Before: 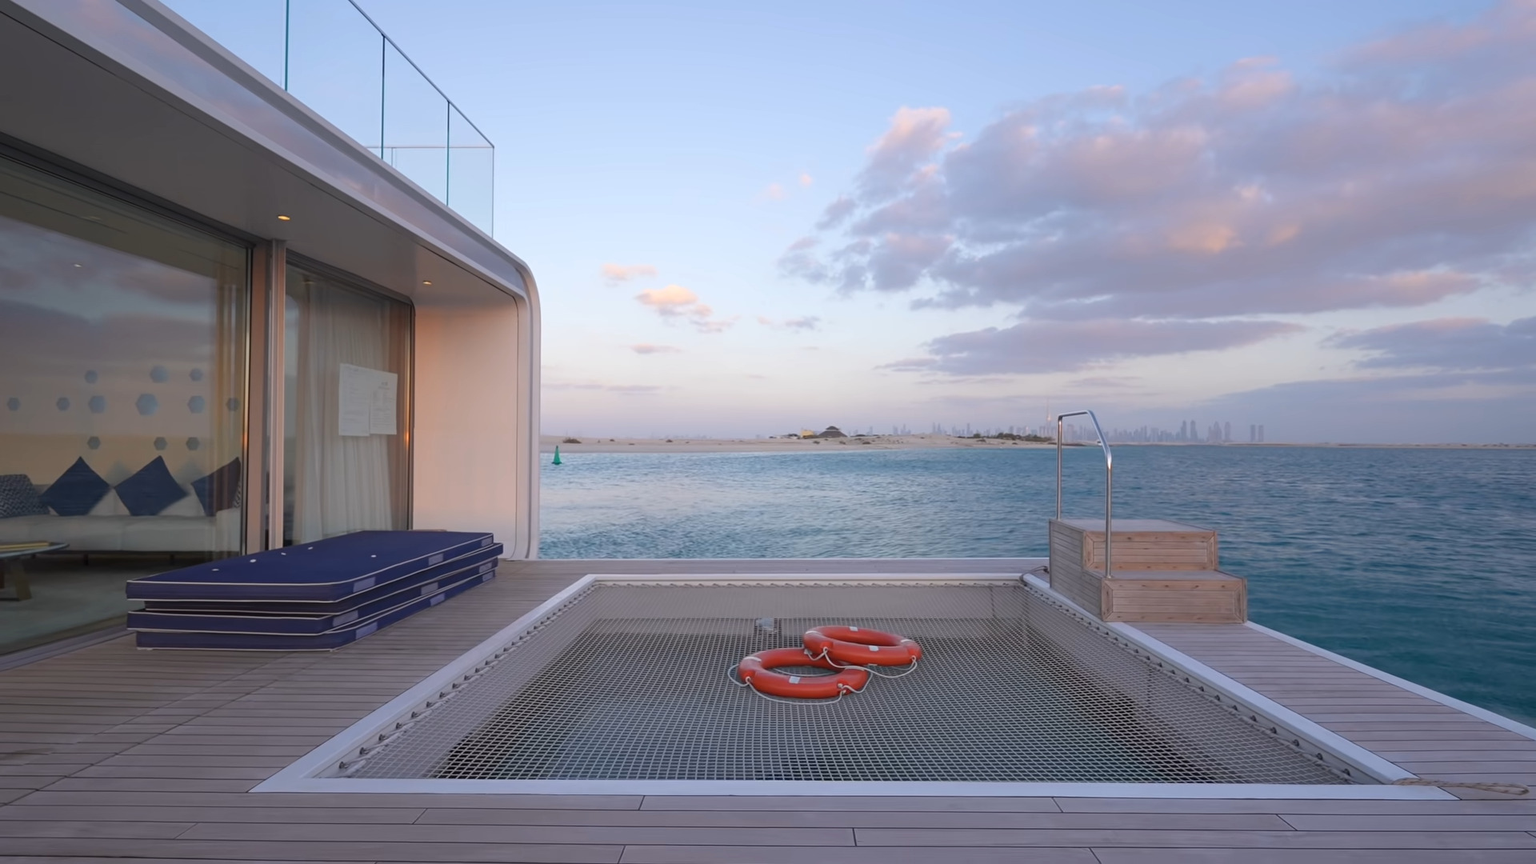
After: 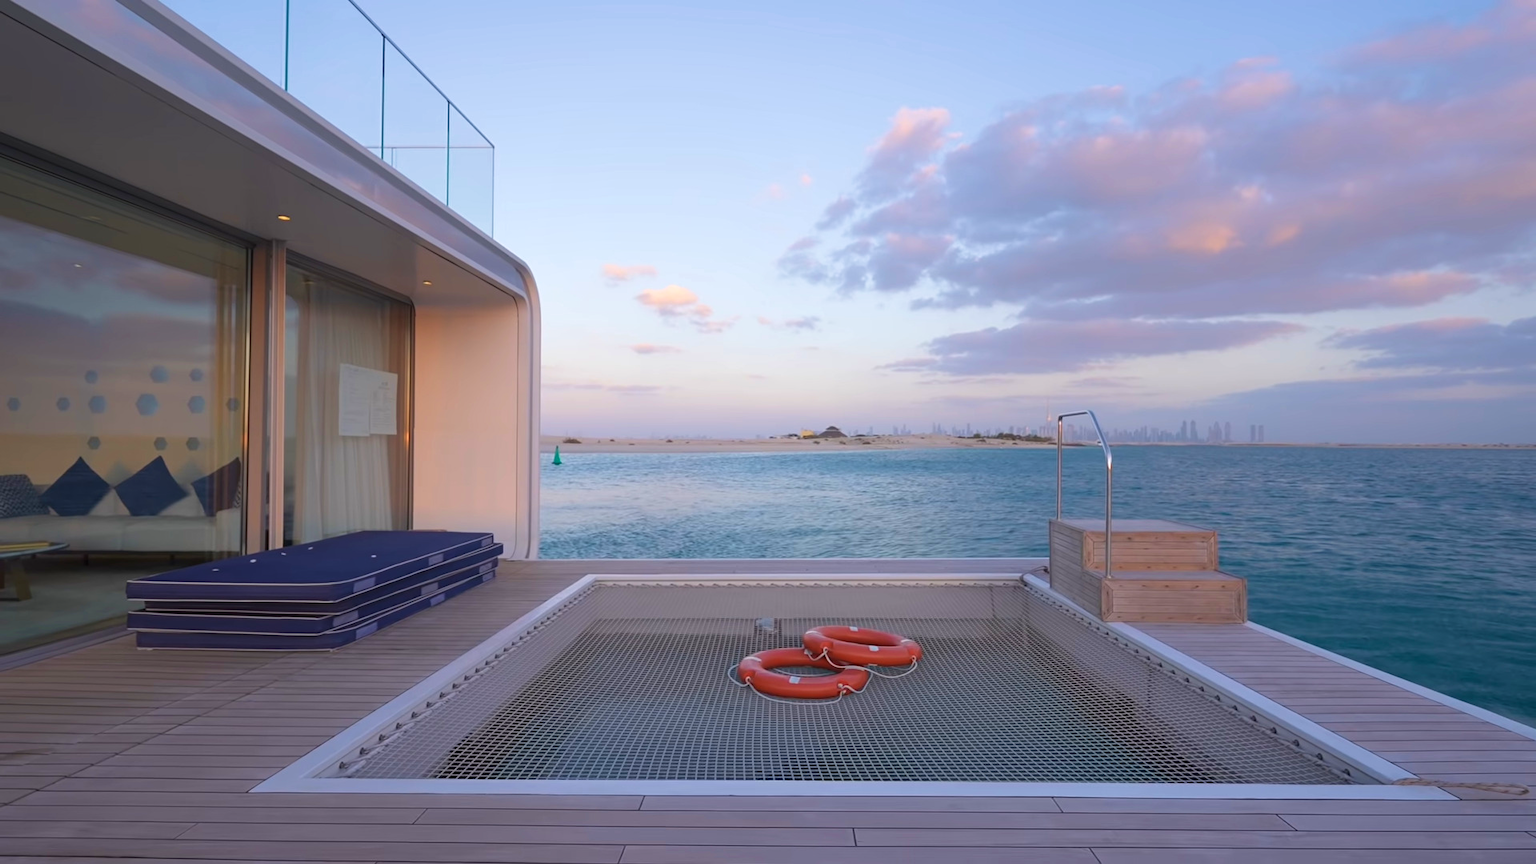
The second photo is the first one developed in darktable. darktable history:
shadows and highlights: shadows 62.28, white point adjustment 0.461, highlights -34.55, compress 84.18%, shadows color adjustment 97.67%
velvia: strength 39.03%
